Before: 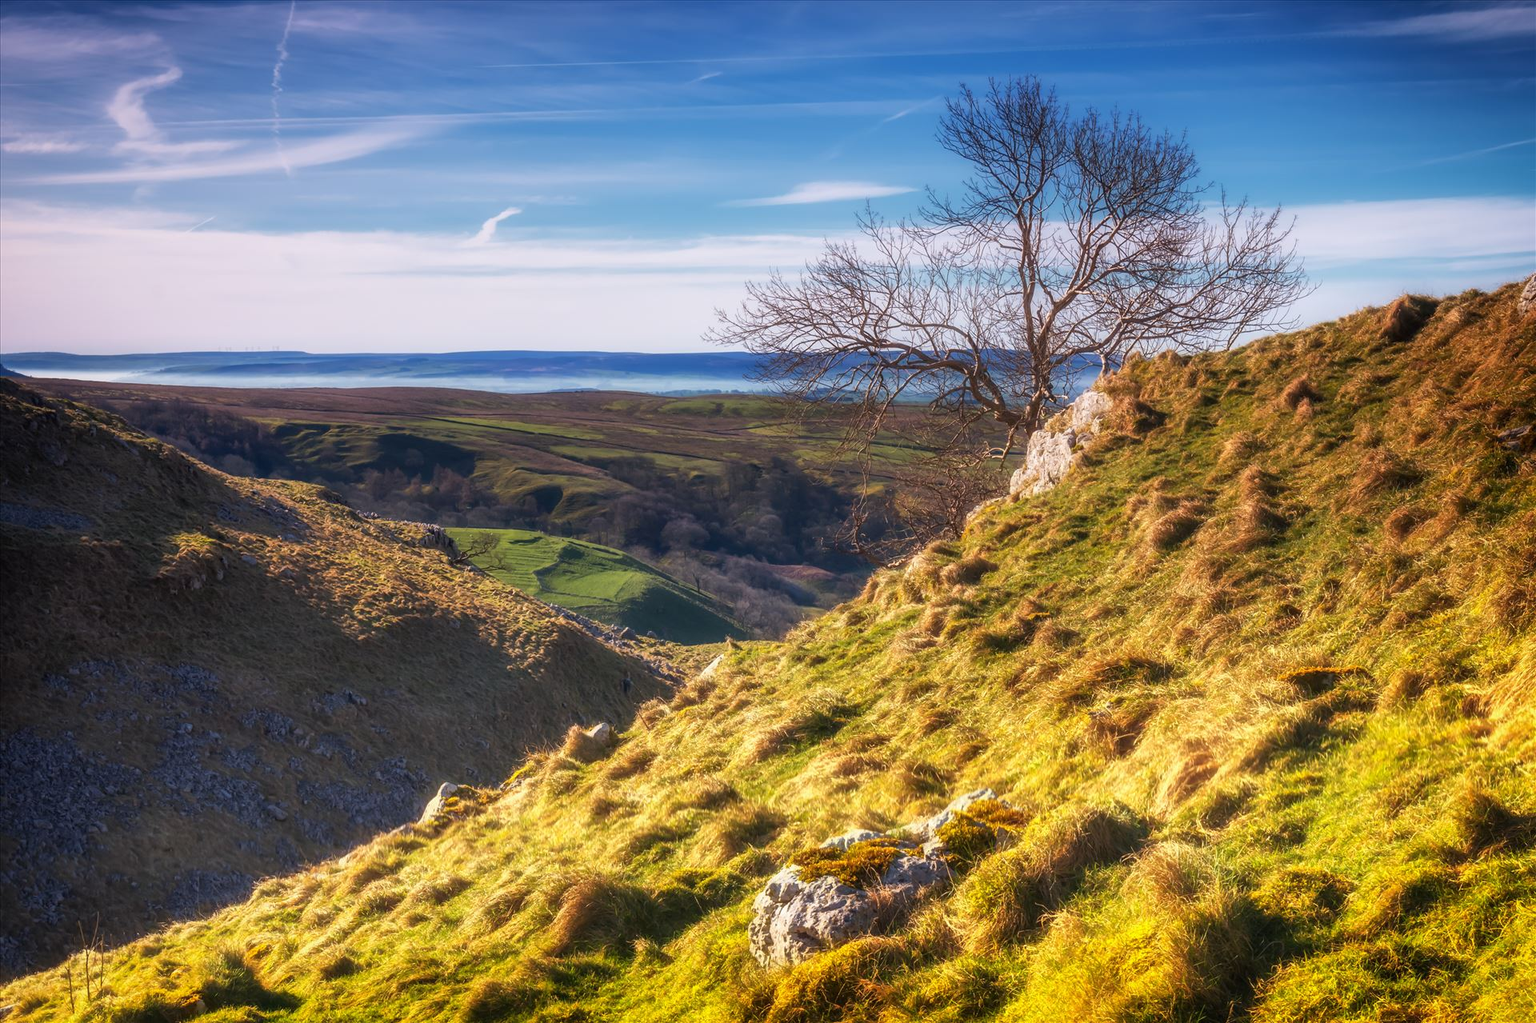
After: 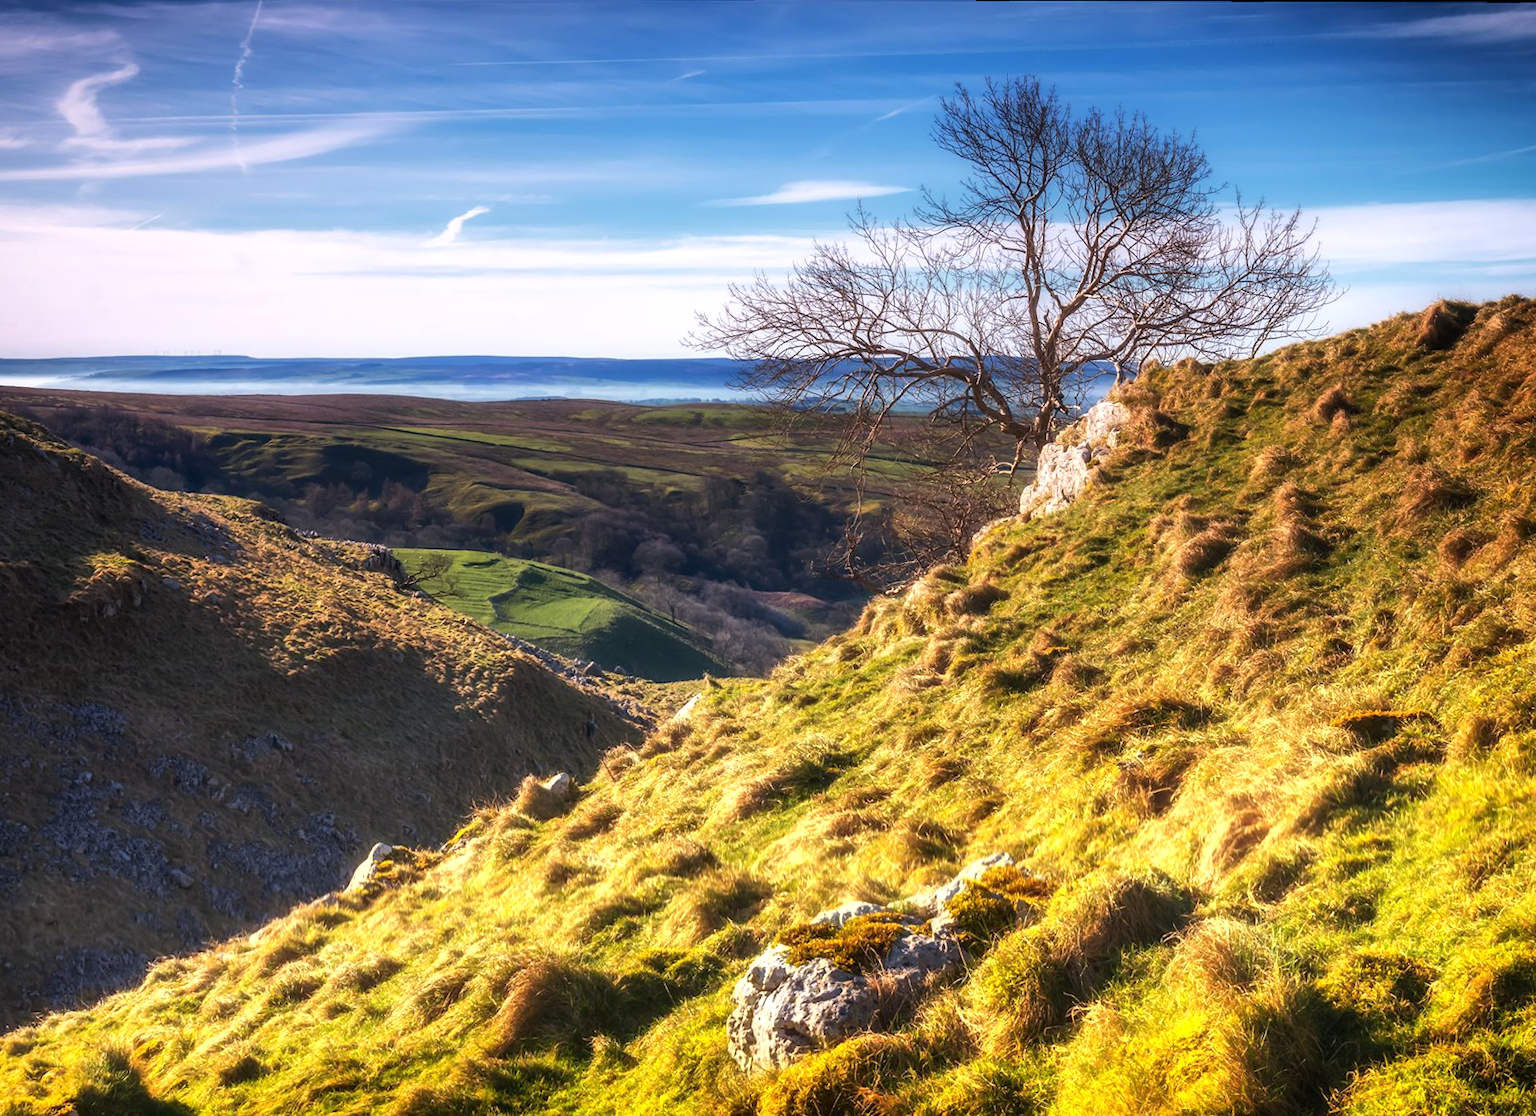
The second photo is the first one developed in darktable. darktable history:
crop and rotate: left 2.536%, right 1.107%, bottom 2.246%
rotate and perspective: rotation 0.215°, lens shift (vertical) -0.139, crop left 0.069, crop right 0.939, crop top 0.002, crop bottom 0.996
tone equalizer: -8 EV -0.417 EV, -7 EV -0.389 EV, -6 EV -0.333 EV, -5 EV -0.222 EV, -3 EV 0.222 EV, -2 EV 0.333 EV, -1 EV 0.389 EV, +0 EV 0.417 EV, edges refinement/feathering 500, mask exposure compensation -1.57 EV, preserve details no
